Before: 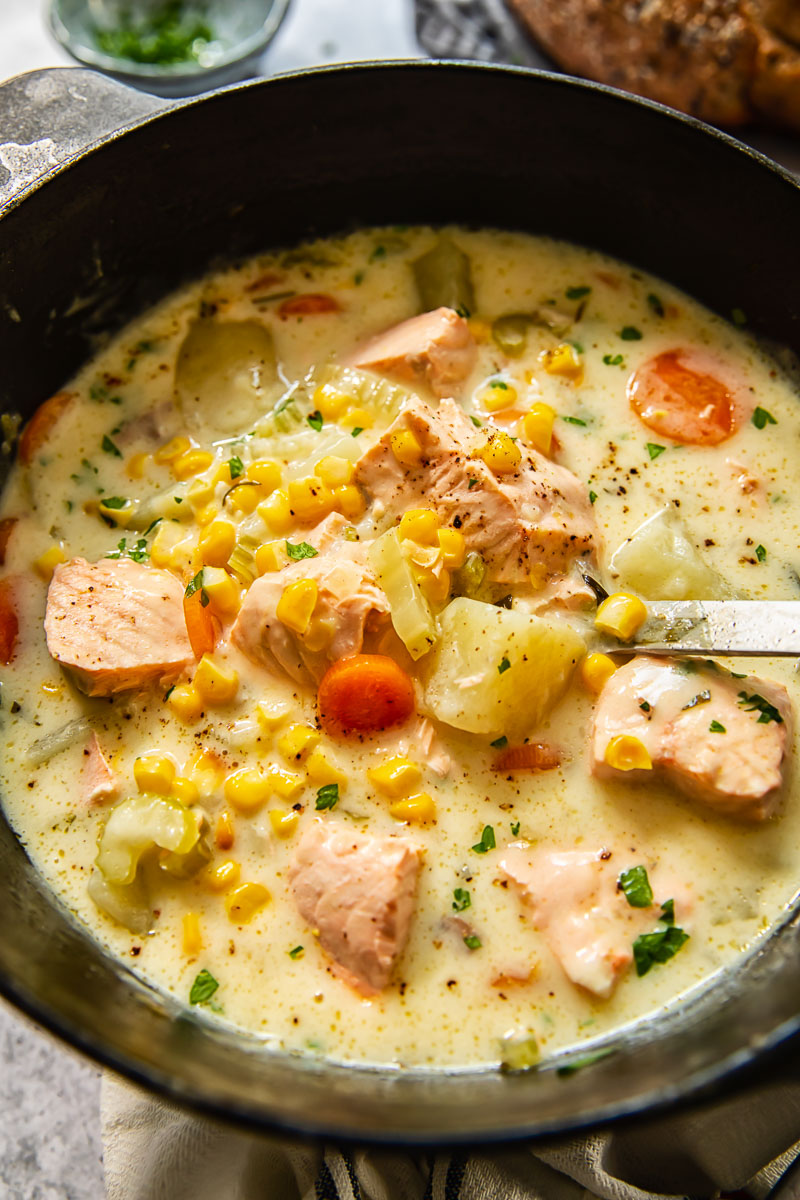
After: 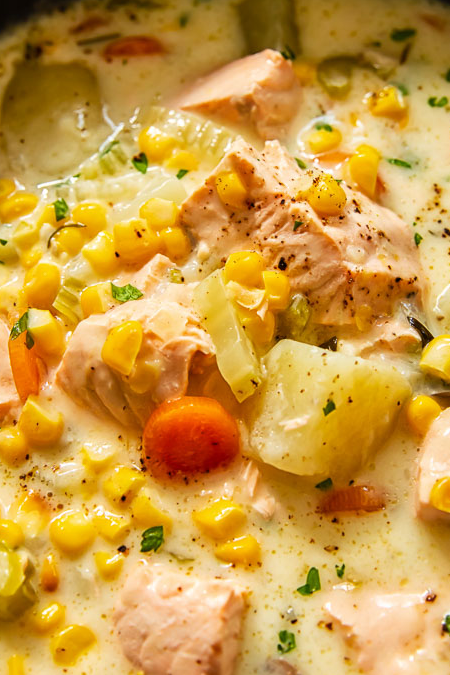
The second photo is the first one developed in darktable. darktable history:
crop and rotate: left 21.998%, top 21.503%, right 21.686%, bottom 22.207%
